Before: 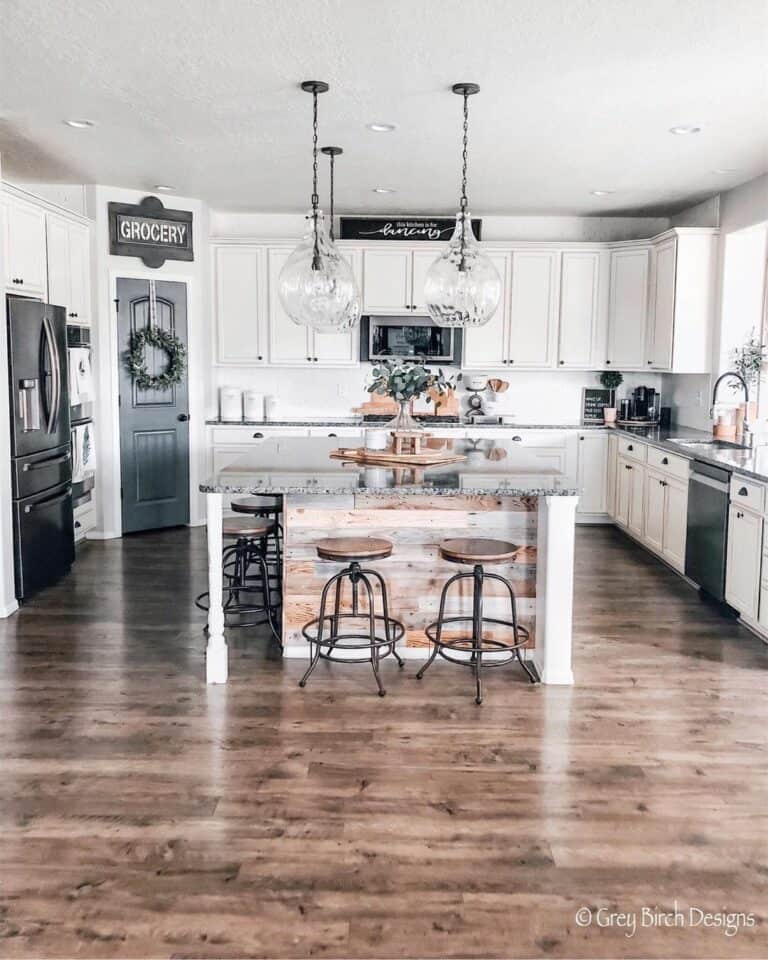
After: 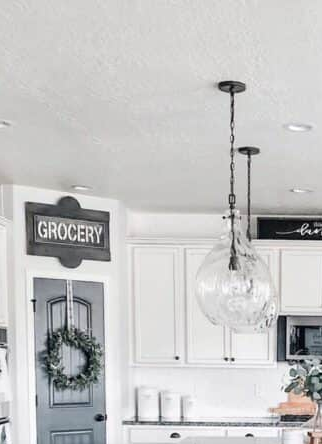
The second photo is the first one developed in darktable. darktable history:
vibrance: on, module defaults
crop and rotate: left 10.817%, top 0.062%, right 47.194%, bottom 53.626%
